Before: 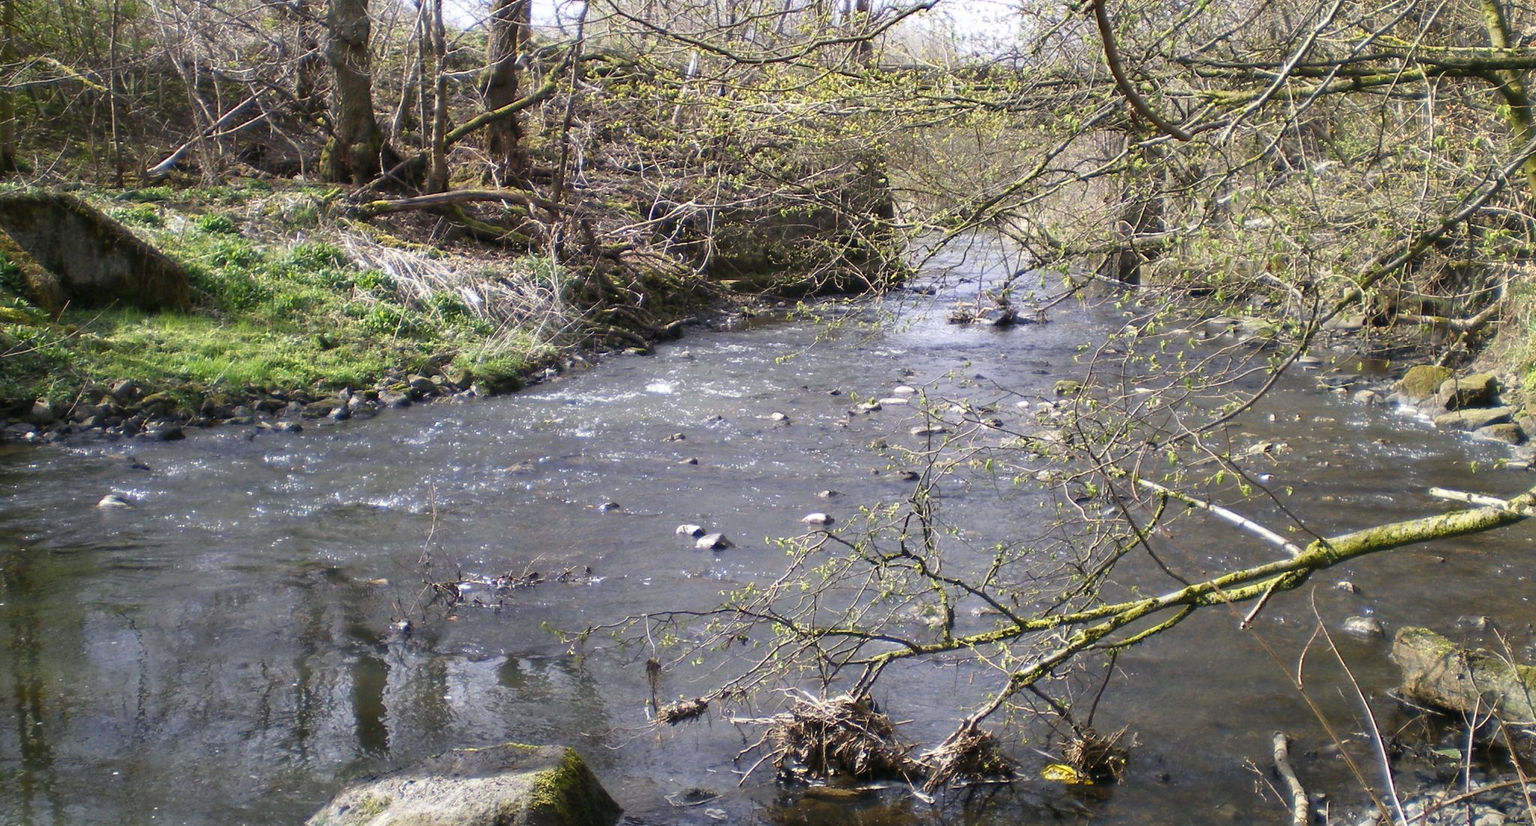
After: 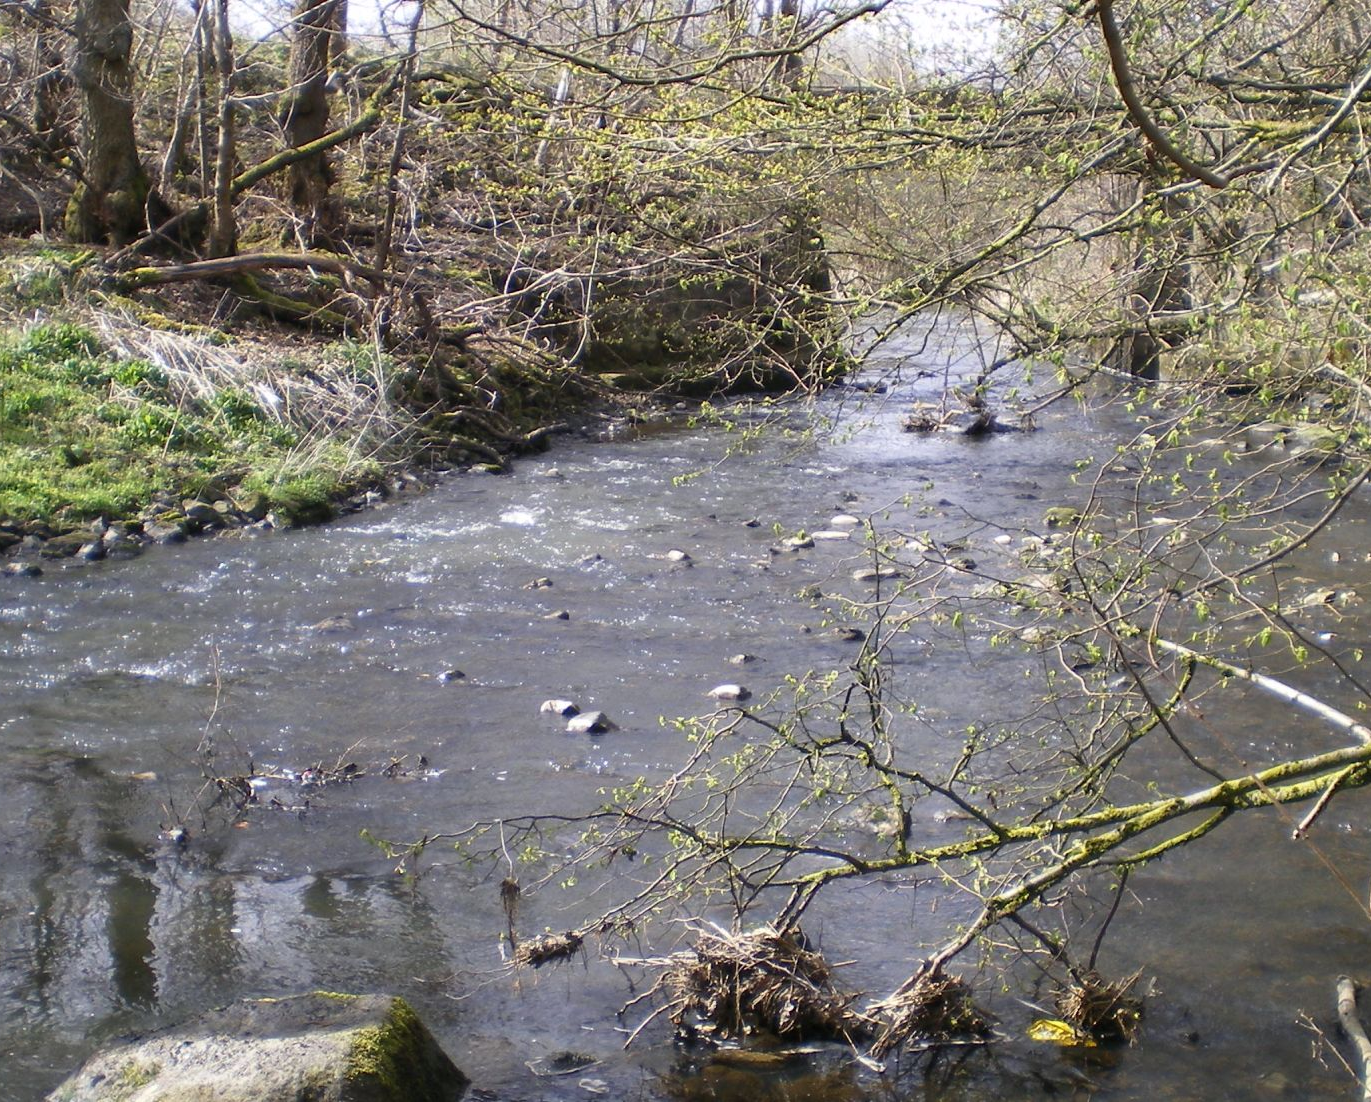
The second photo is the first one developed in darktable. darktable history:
crop and rotate: left 17.654%, right 15.371%
